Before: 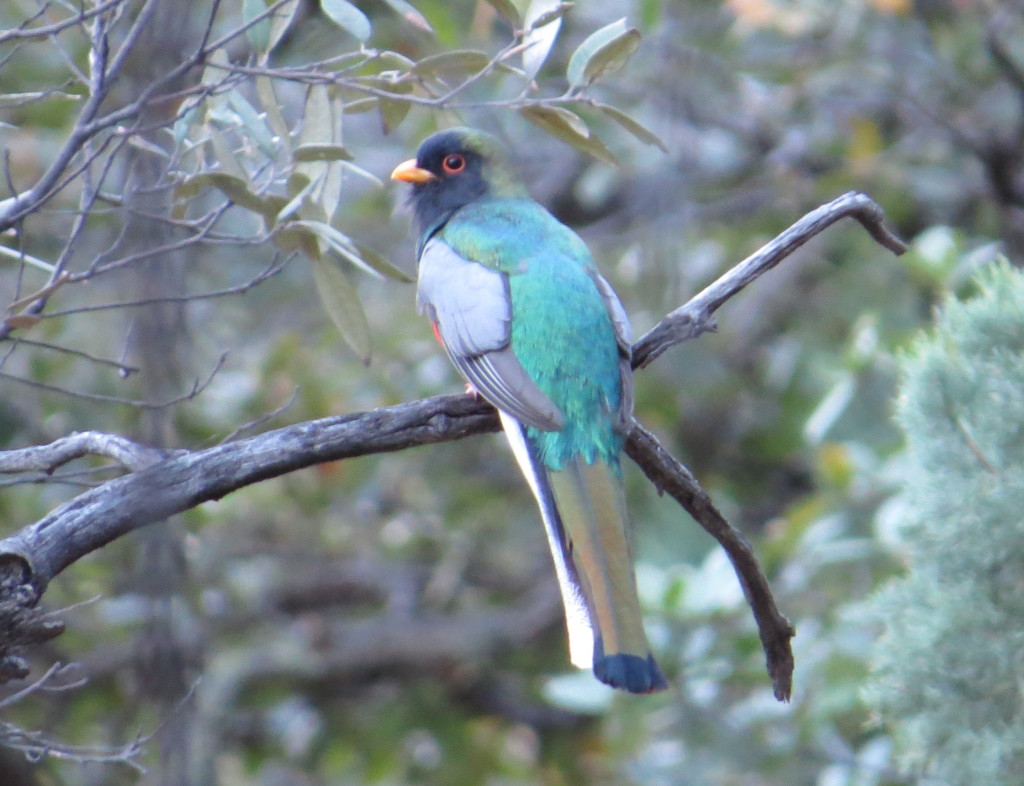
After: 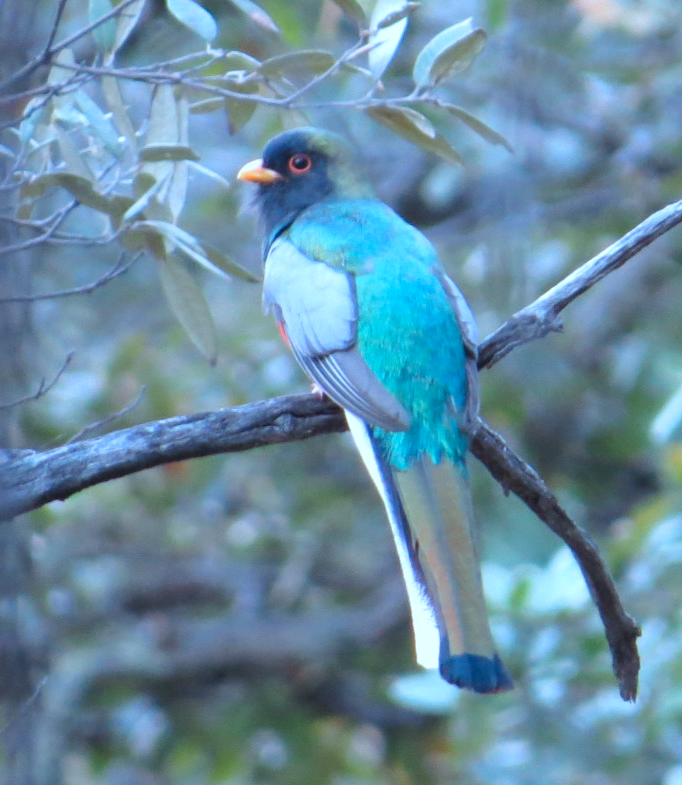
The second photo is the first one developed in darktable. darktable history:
crop and rotate: left 15.055%, right 18.278%
color calibration: output R [1.063, -0.012, -0.003, 0], output G [0, 1.022, 0.021, 0], output B [-0.079, 0.047, 1, 0], illuminant custom, x 0.389, y 0.387, temperature 3838.64 K
